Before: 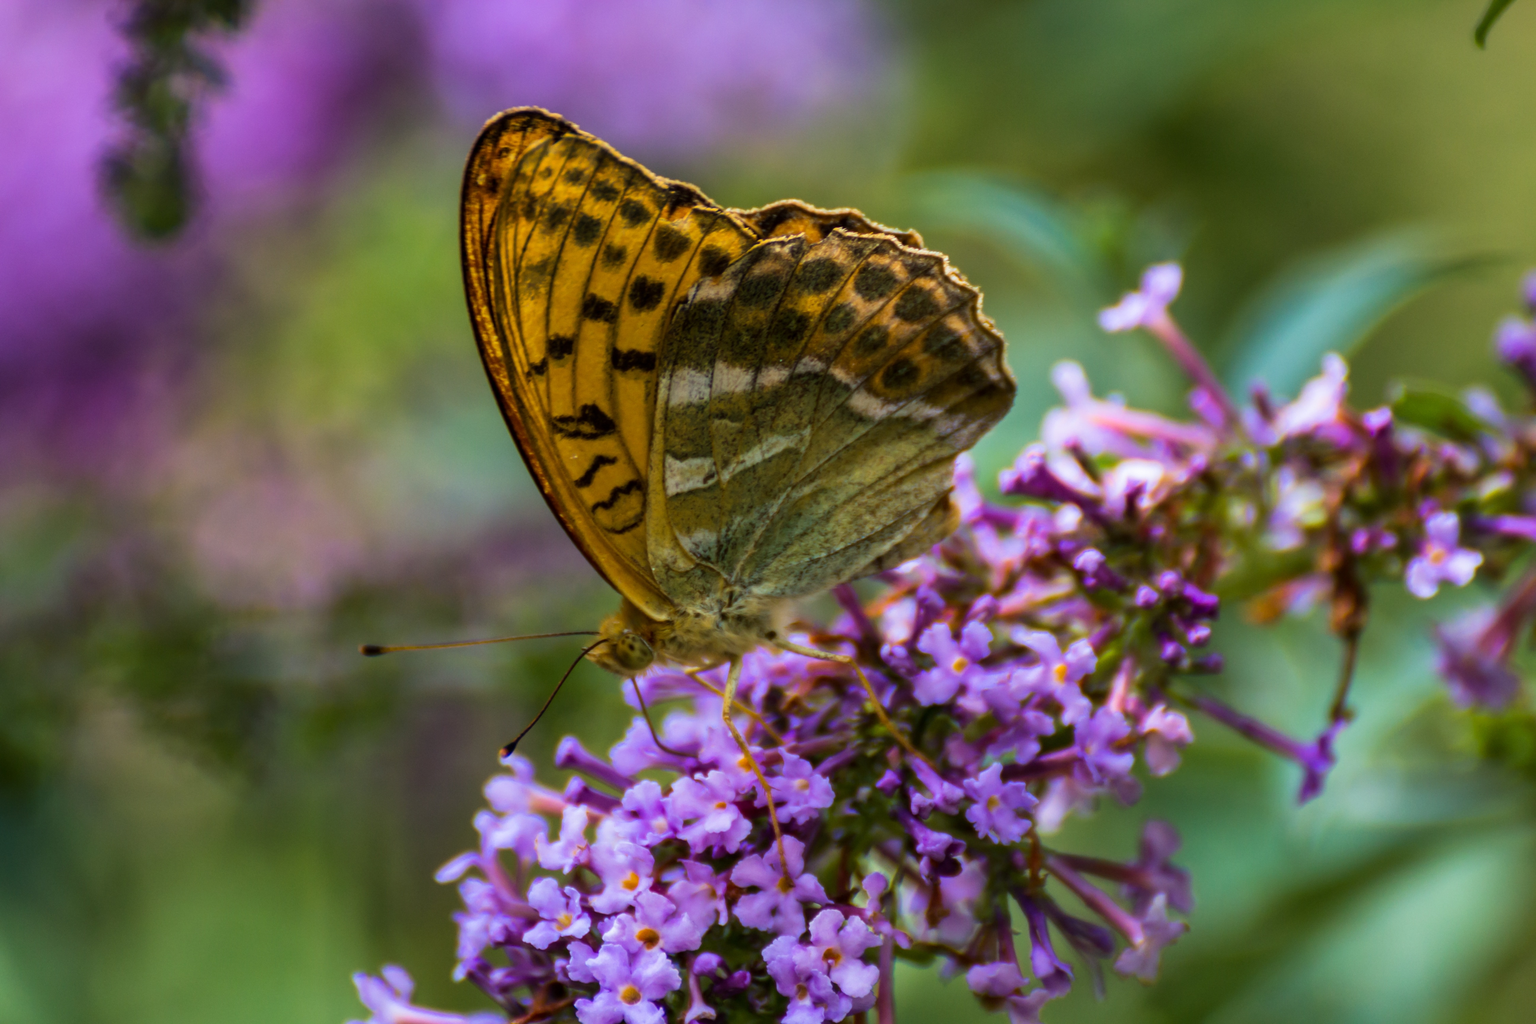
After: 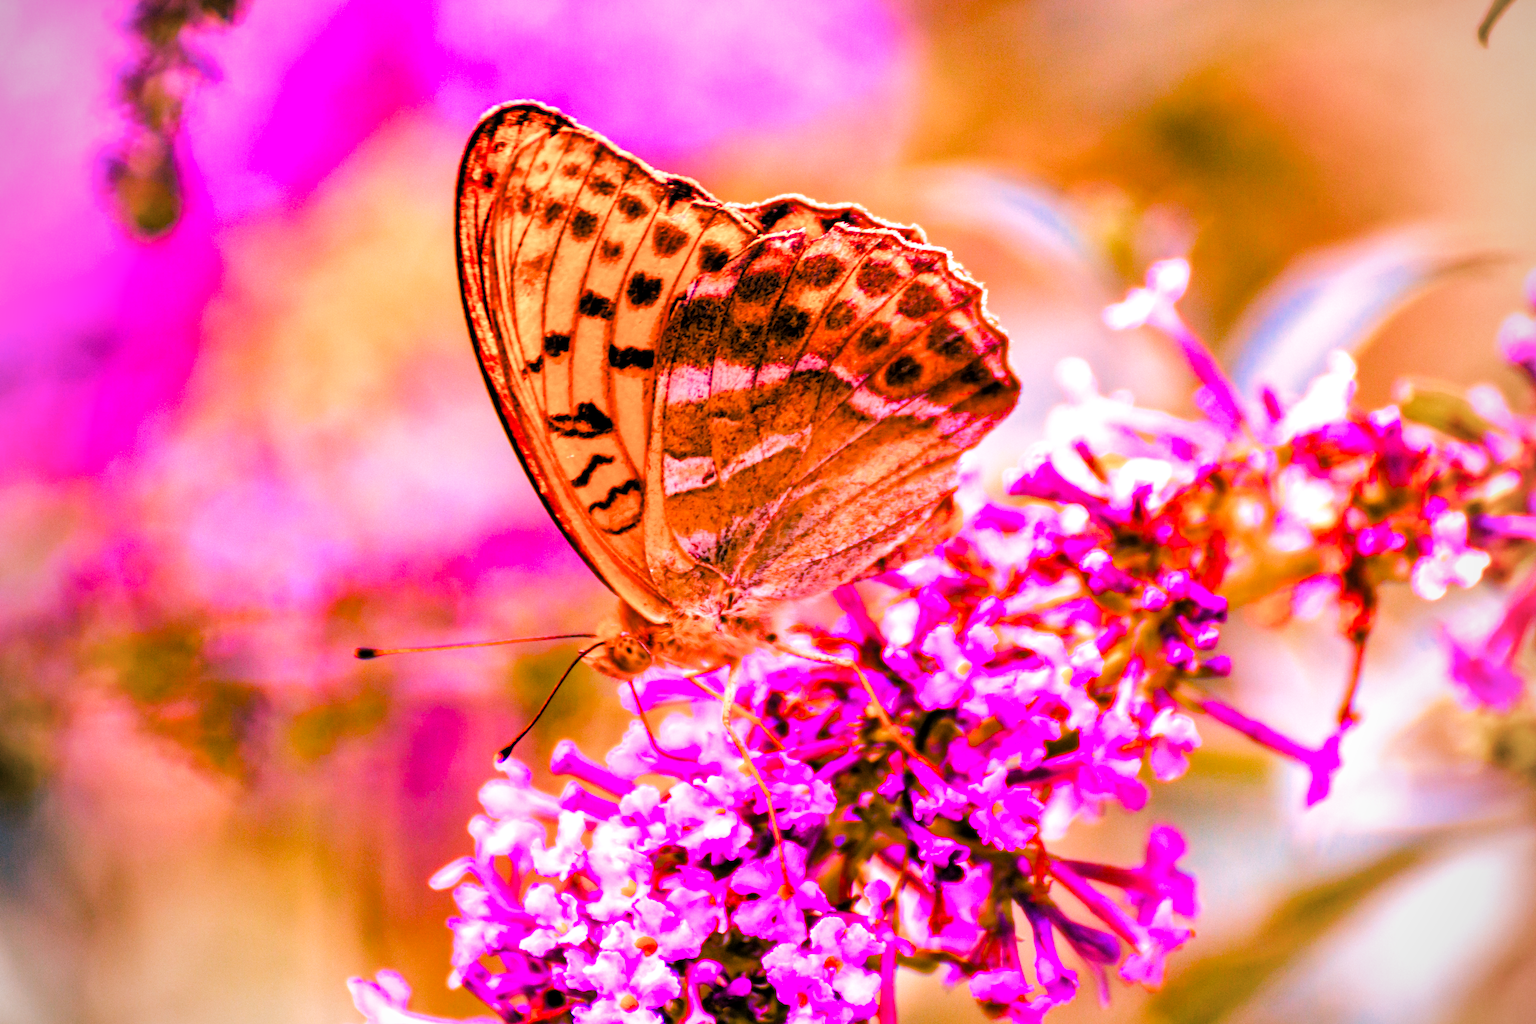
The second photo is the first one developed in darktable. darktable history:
raw chromatic aberrations: on, module defaults
color balance rgb: perceptual saturation grading › global saturation 25%, perceptual brilliance grading › mid-tones 10%, perceptual brilliance grading › shadows 15%, global vibrance 20%
exposure: black level correction -0.002, exposure 0.54 EV, compensate highlight preservation false
filmic: grey point source 18, black point source -8.65, white point source 2.45, grey point target 18, white point target 100, output power 2.2, latitude stops 2, contrast 1.5, saturation 100, global saturation 100
filmic rgb: black relative exposure -7.65 EV, white relative exposure 4.56 EV, hardness 3.61
haze removal: strength 0.29, distance 0.25, compatibility mode true, adaptive false
highlight reconstruction: method reconstruct color, iterations 1, diameter of reconstruction 64 px
hot pixels: on, module defaults
lens correction: scale 1.01, crop 1, focal 85, aperture 2.8, distance 10.02, camera "Canon EOS RP", lens "Canon RF 85mm F2 MACRO IS STM"
raw denoise: x [[0, 0.25, 0.5, 0.75, 1] ×4]
tone equalizer: on, module defaults
vibrance: on, module defaults
vignetting: fall-off radius 60.92%
white balance: red 2.04, blue 1.628
local contrast: mode bilateral grid, contrast 20, coarseness 50, detail 120%, midtone range 0.2
contrast brightness saturation: saturation -0.05
levels: mode automatic, black 0.023%, white 99.97%, levels [0.062, 0.494, 0.925]
velvia: strength 15% | blend: blend mode lighten, opacity 100%; mask: uniform (no mask)
